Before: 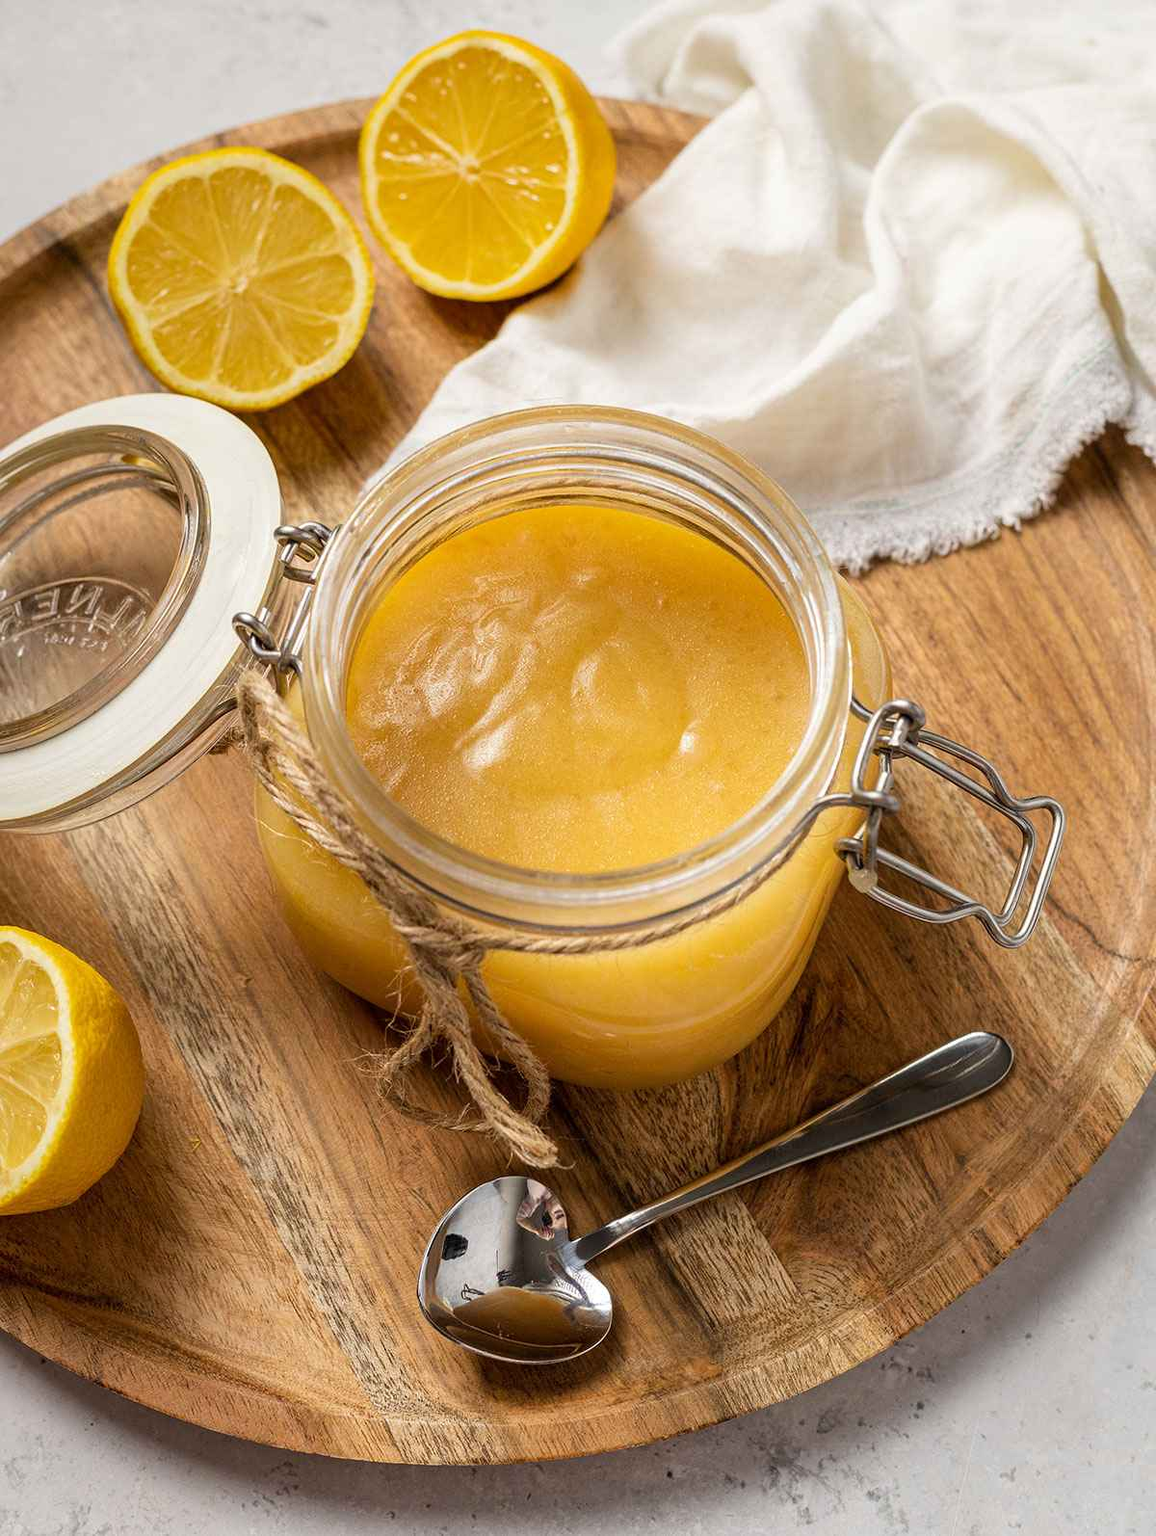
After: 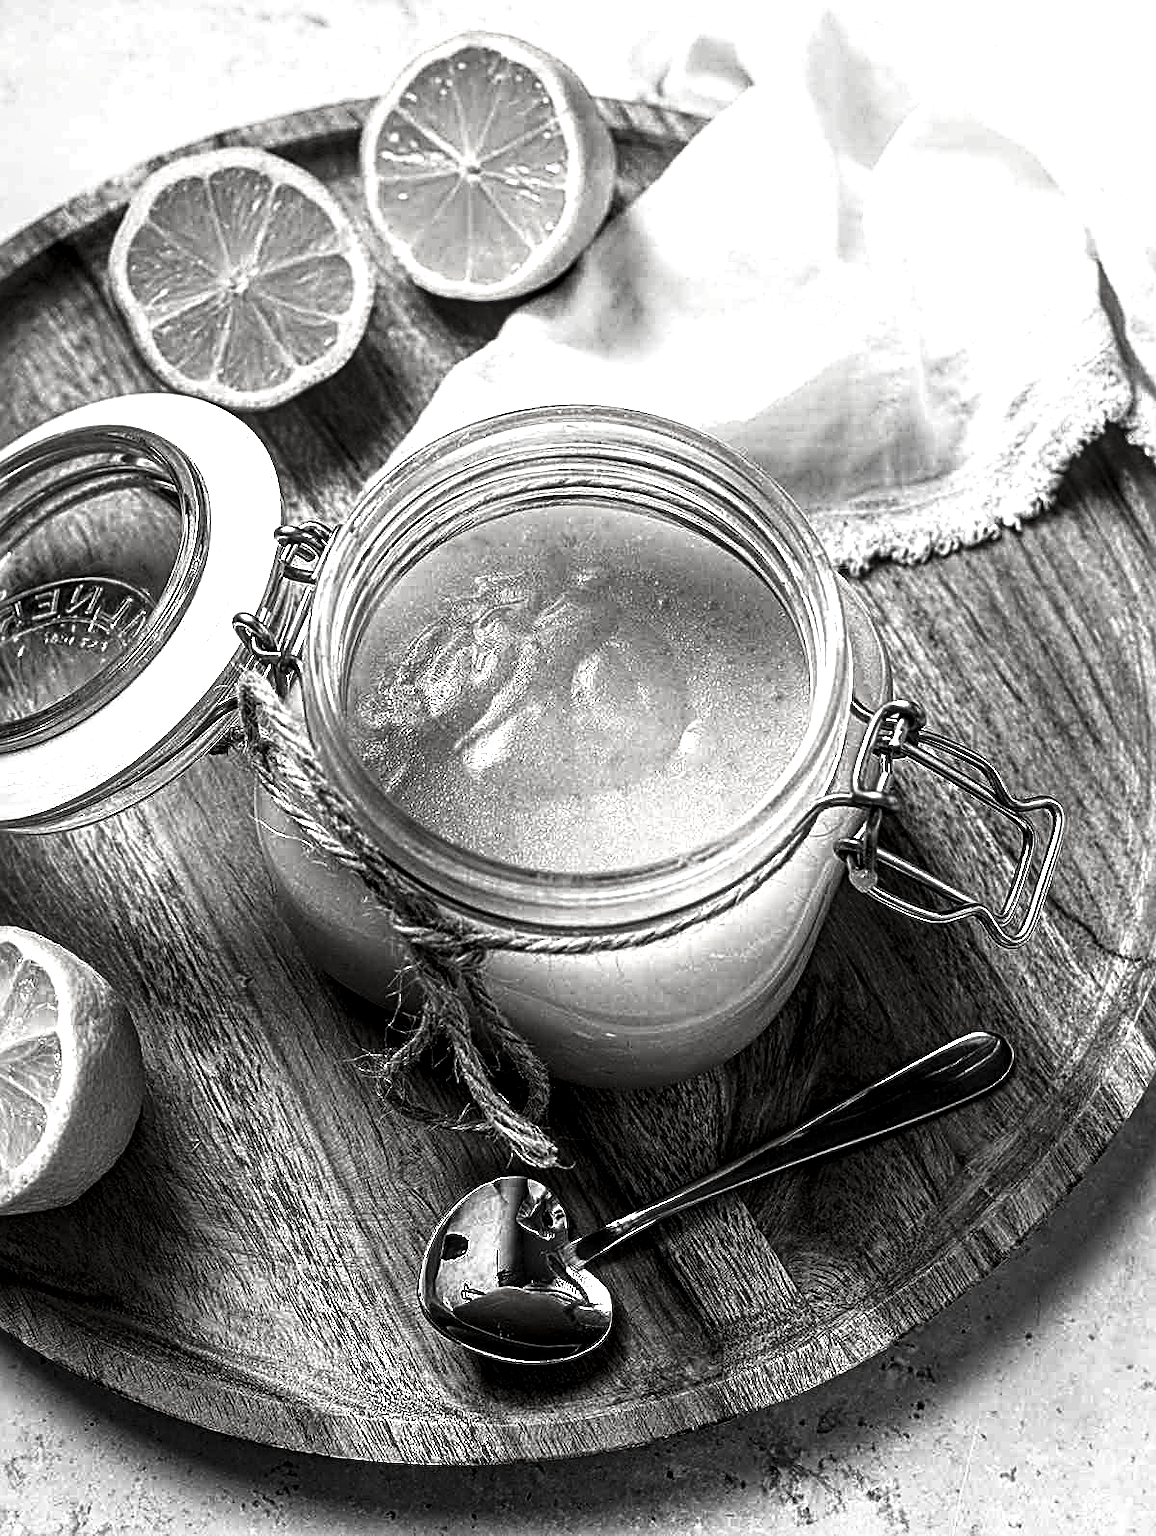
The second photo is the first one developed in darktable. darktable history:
sharpen: radius 2.972, amount 0.763
shadows and highlights: shadows 1.01, highlights 40.76
local contrast: detail 142%
exposure: exposure 0.631 EV, compensate exposure bias true, compensate highlight preservation false
contrast brightness saturation: contrast -0.027, brightness -0.581, saturation -0.981
